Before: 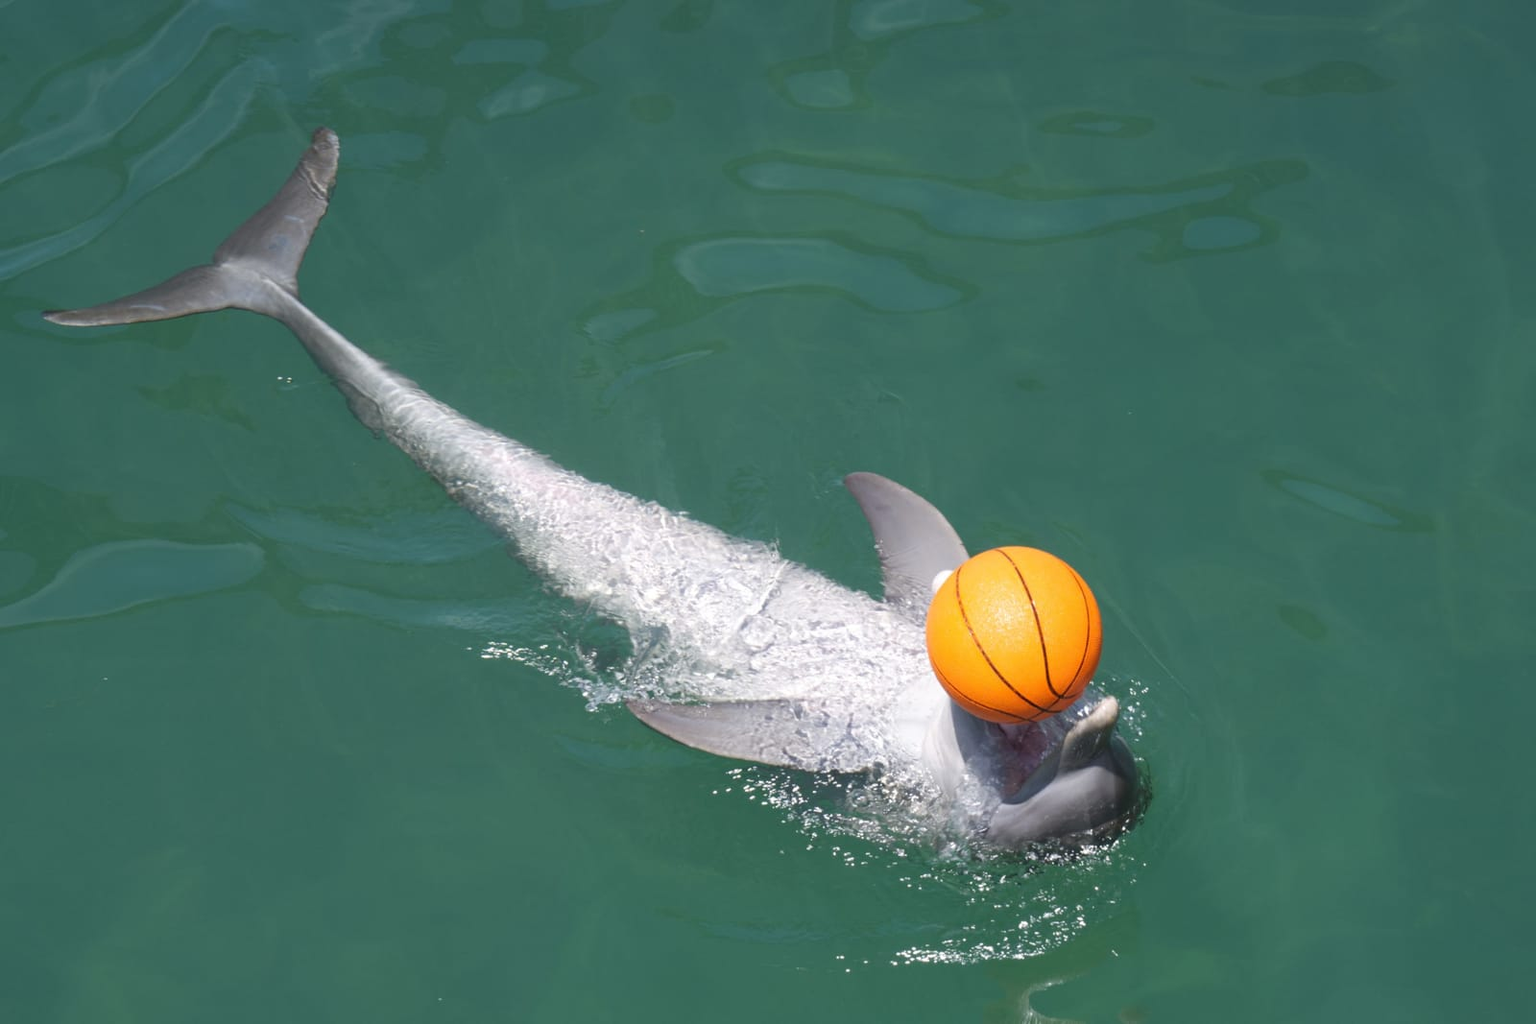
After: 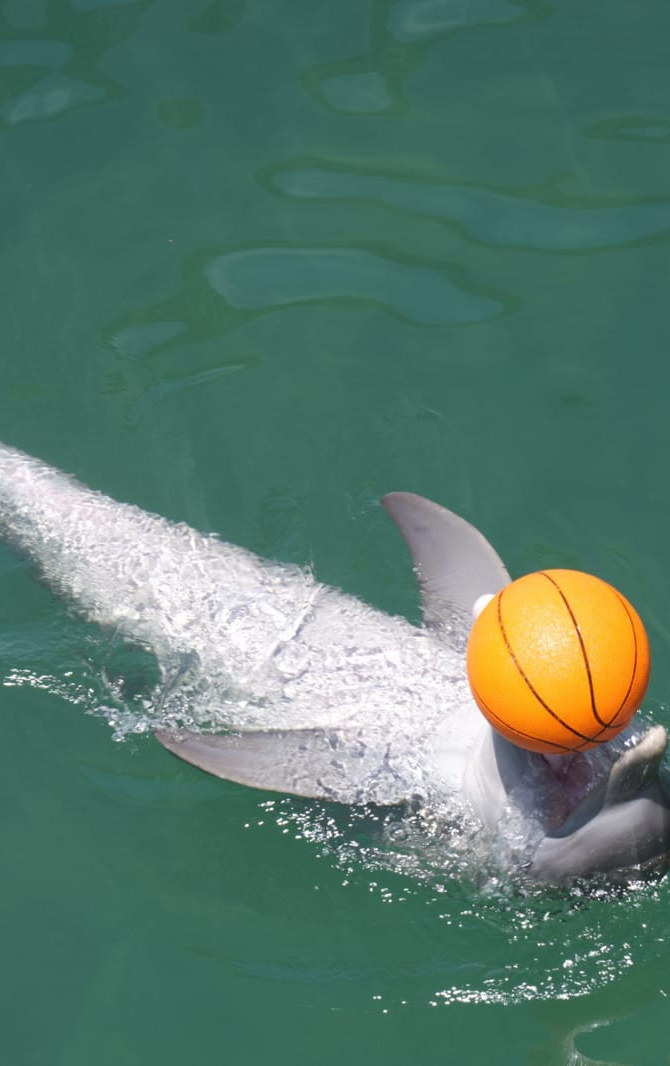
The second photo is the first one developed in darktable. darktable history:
crop: left 31.186%, right 26.931%
